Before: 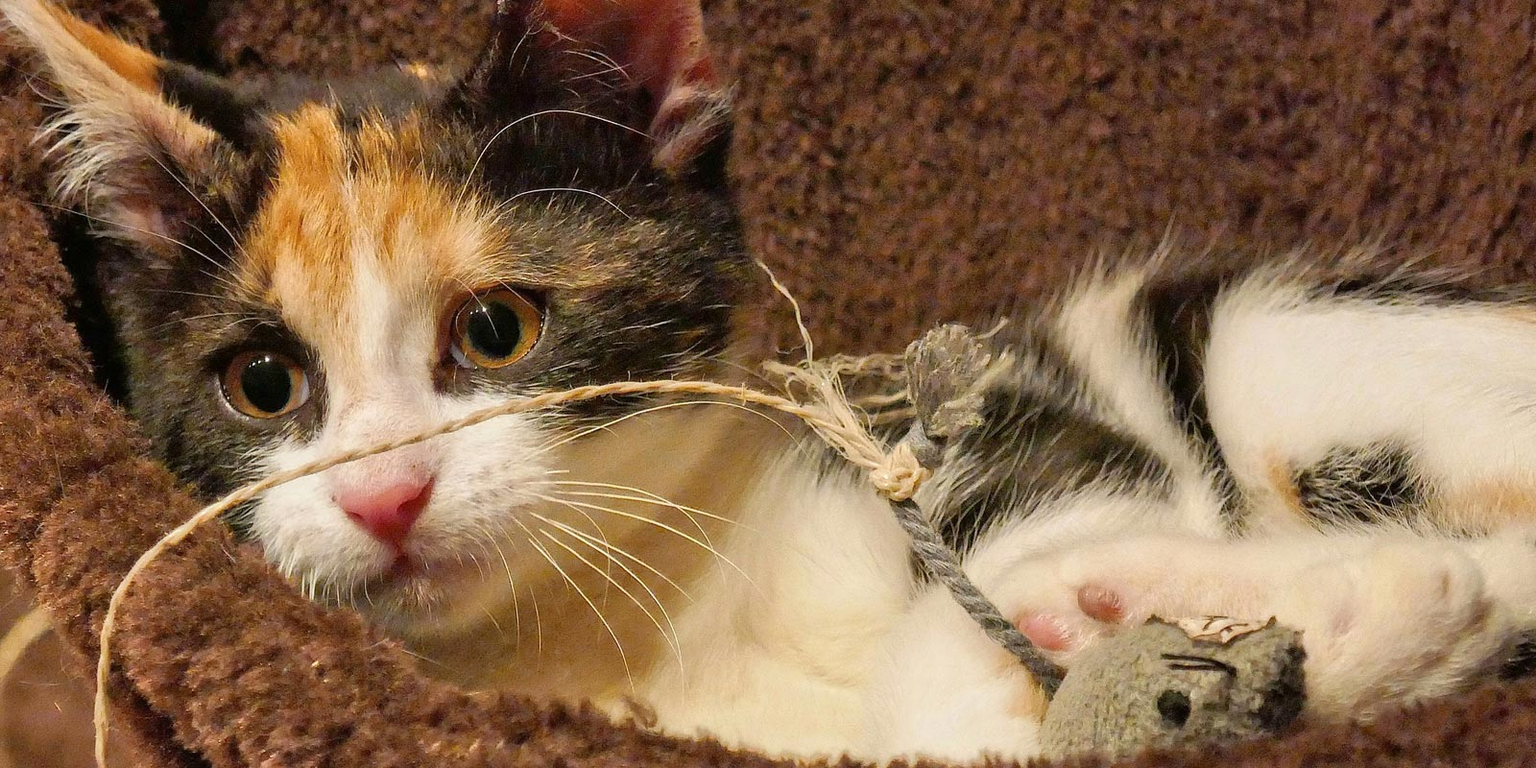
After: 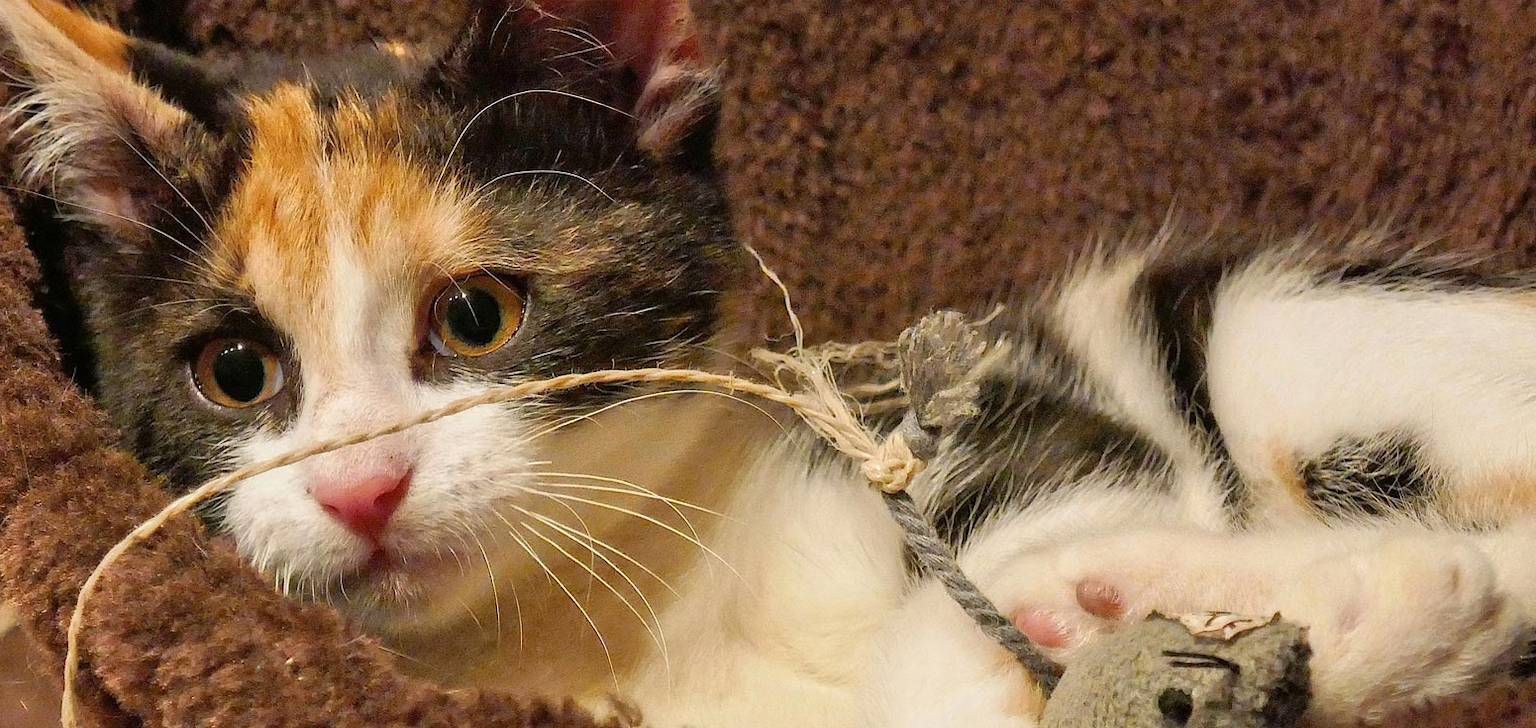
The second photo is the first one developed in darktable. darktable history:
crop: left 2.275%, top 3.09%, right 0.741%, bottom 4.863%
